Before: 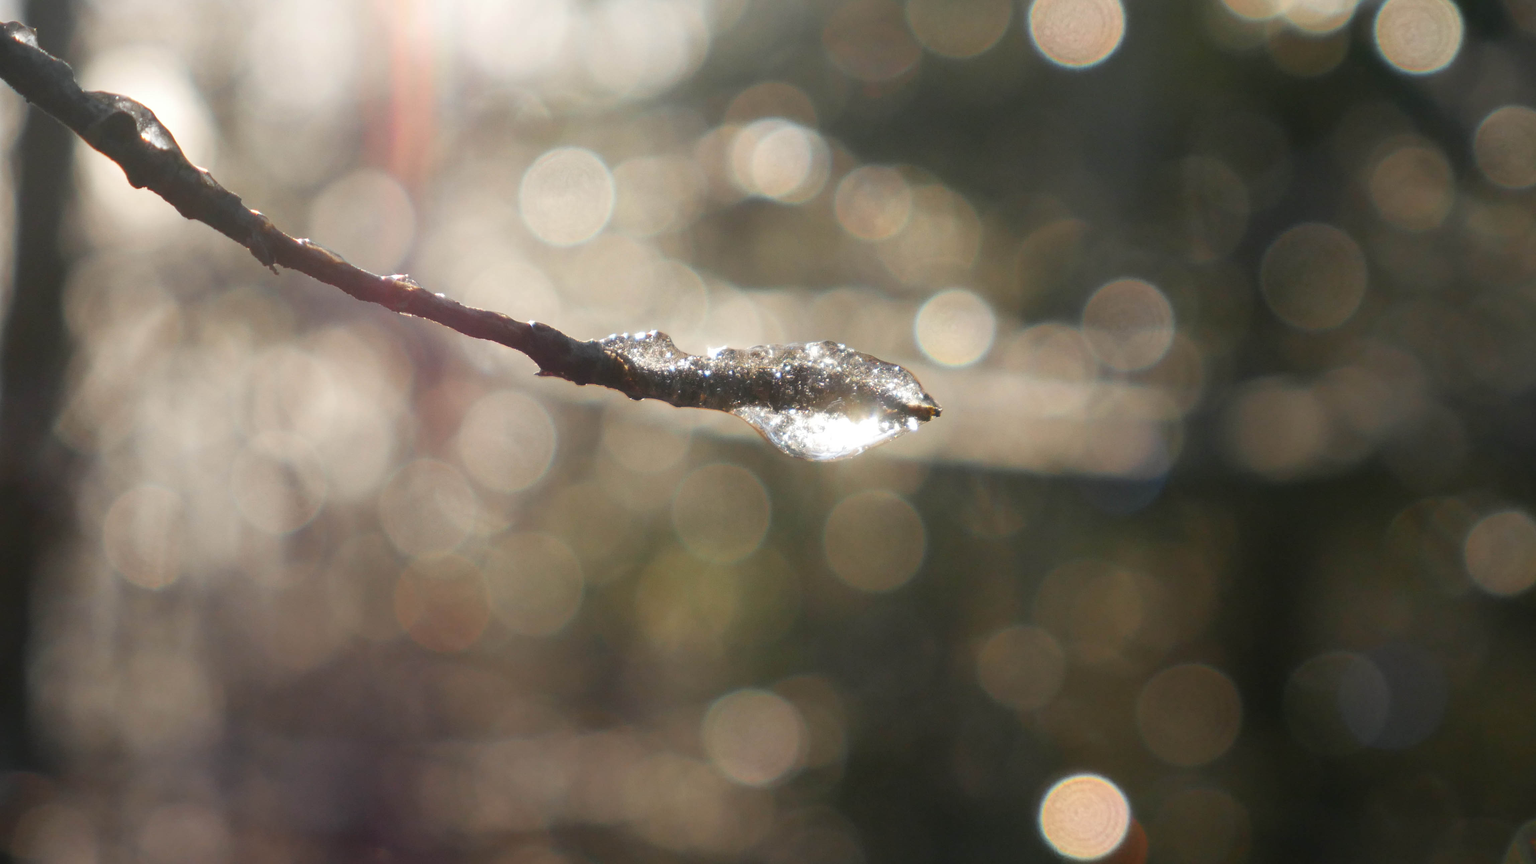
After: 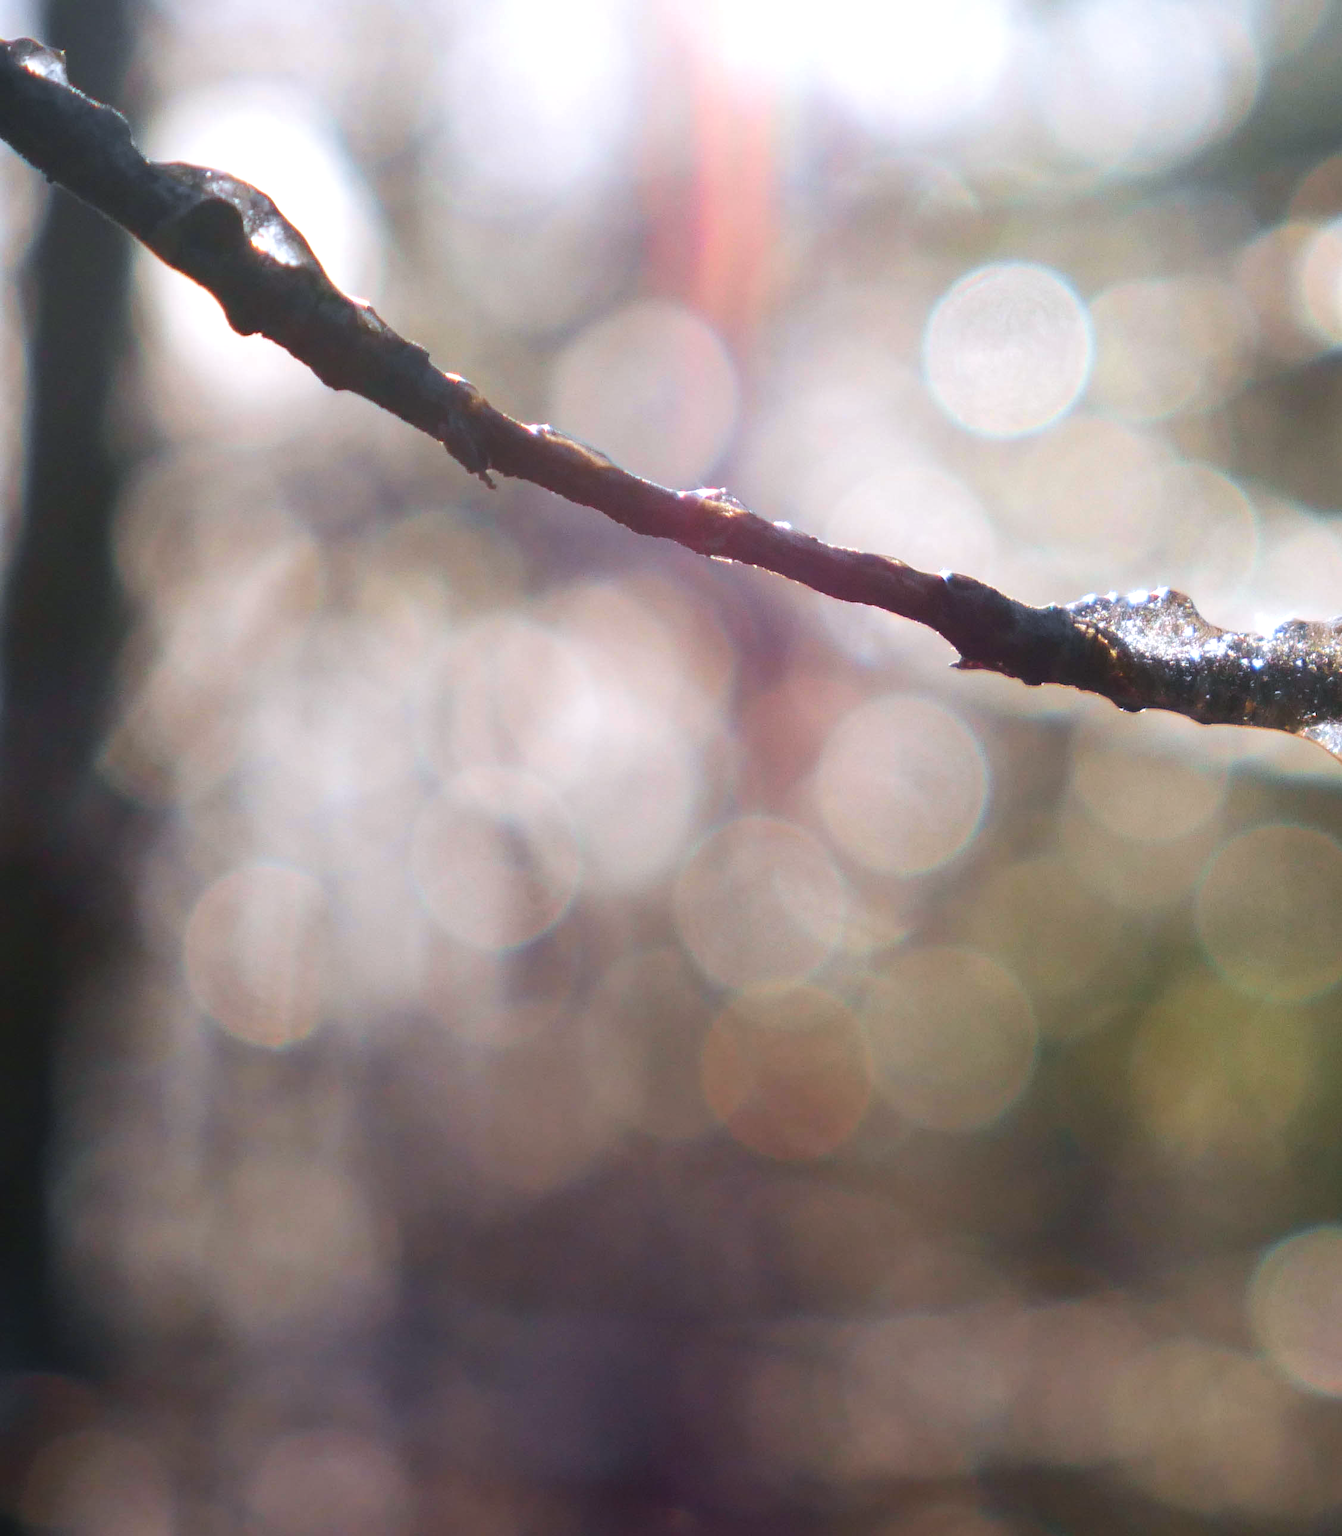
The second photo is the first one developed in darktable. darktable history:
color calibration: illuminant as shot in camera, x 0.366, y 0.378, temperature 4425.7 K, saturation algorithm version 1 (2020)
crop and rotate: left 0%, top 0%, right 50.845%
tone equalizer: -8 EV -0.417 EV, -7 EV -0.389 EV, -6 EV -0.333 EV, -5 EV -0.222 EV, -3 EV 0.222 EV, -2 EV 0.333 EV, -1 EV 0.389 EV, +0 EV 0.417 EV, edges refinement/feathering 500, mask exposure compensation -1.57 EV, preserve details no
velvia: strength 45%
